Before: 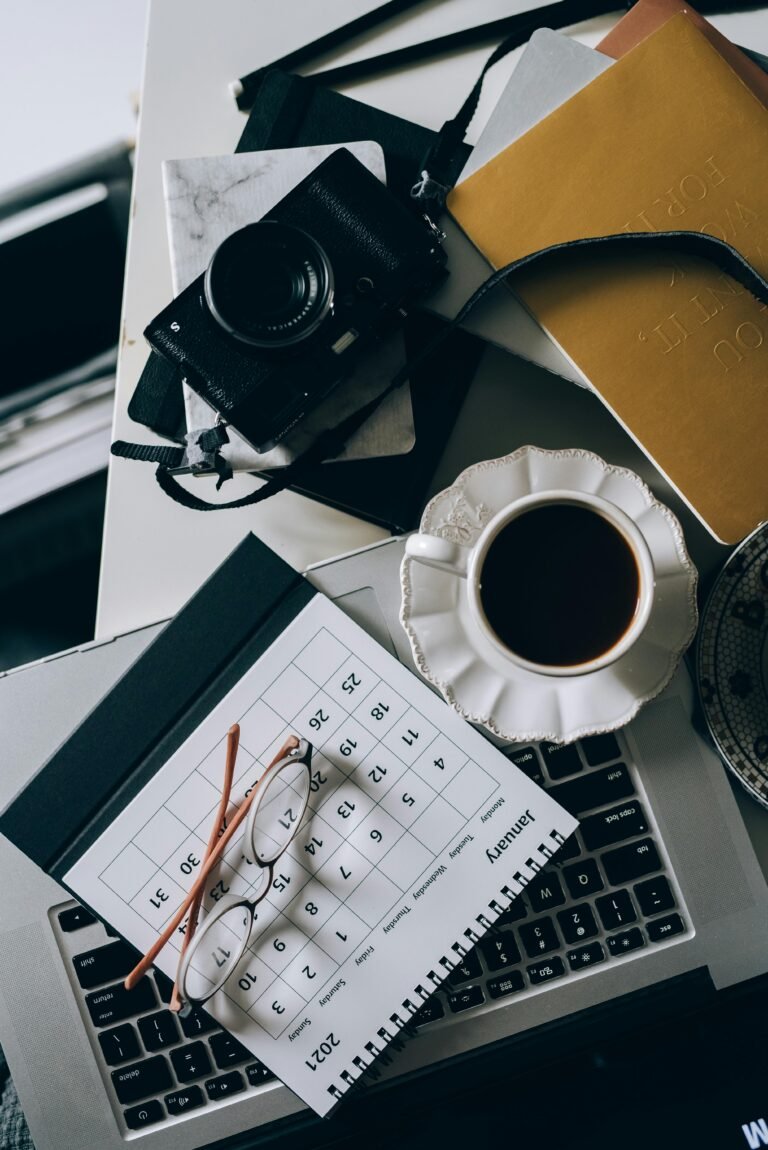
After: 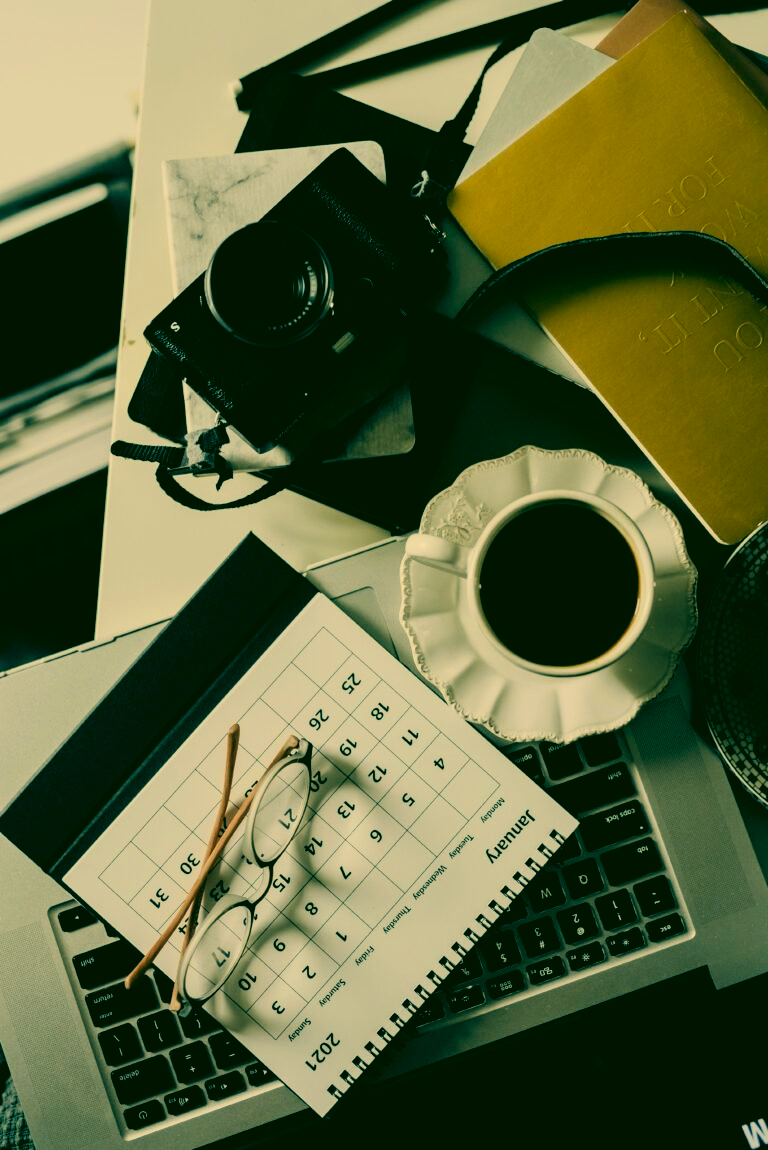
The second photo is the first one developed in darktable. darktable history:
color correction: highlights a* 5.62, highlights b* 33.57, shadows a* -25.86, shadows b* 4.02
velvia: strength 10%
filmic rgb: black relative exposure -11.88 EV, white relative exposure 5.43 EV, threshold 3 EV, hardness 4.49, latitude 50%, contrast 1.14, color science v5 (2021), contrast in shadows safe, contrast in highlights safe, enable highlight reconstruction true
